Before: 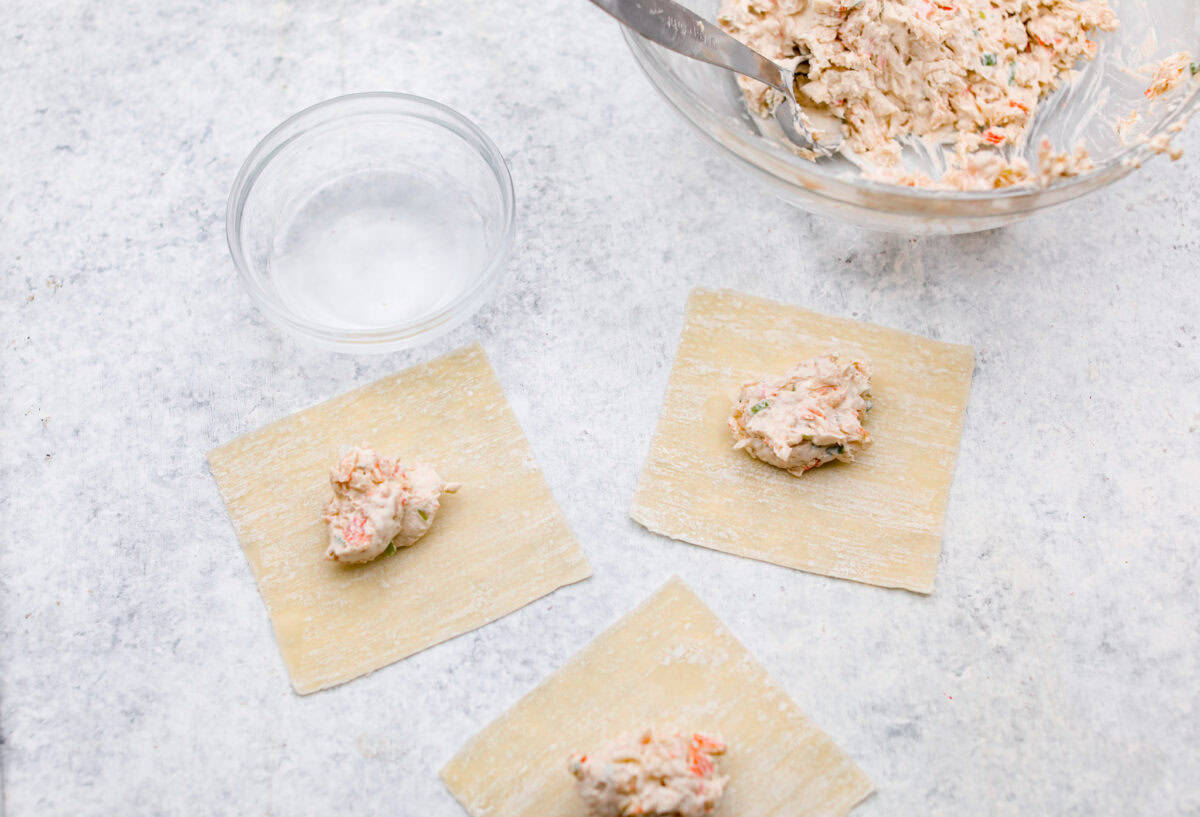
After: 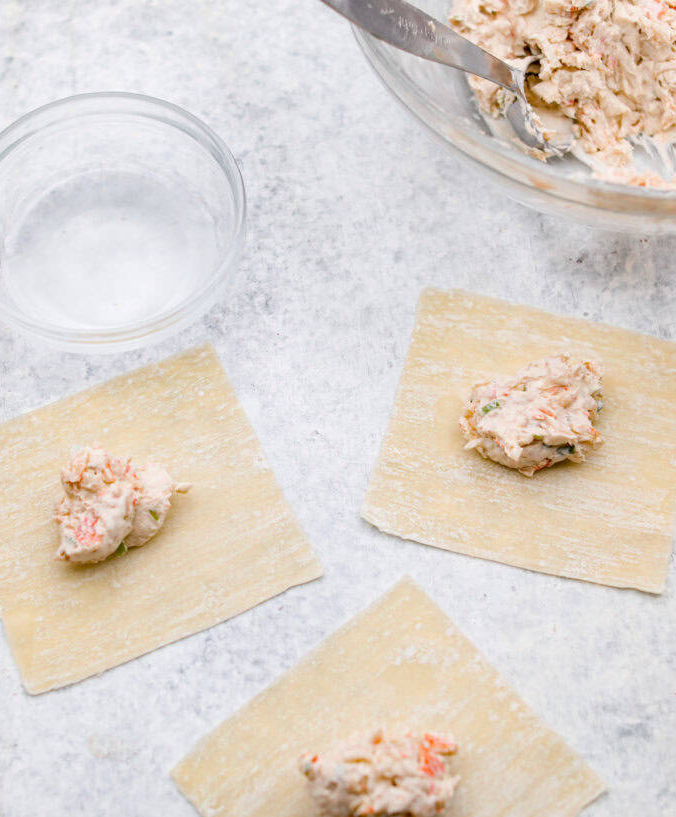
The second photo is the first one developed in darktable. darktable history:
crop and rotate: left 22.479%, right 21.165%
